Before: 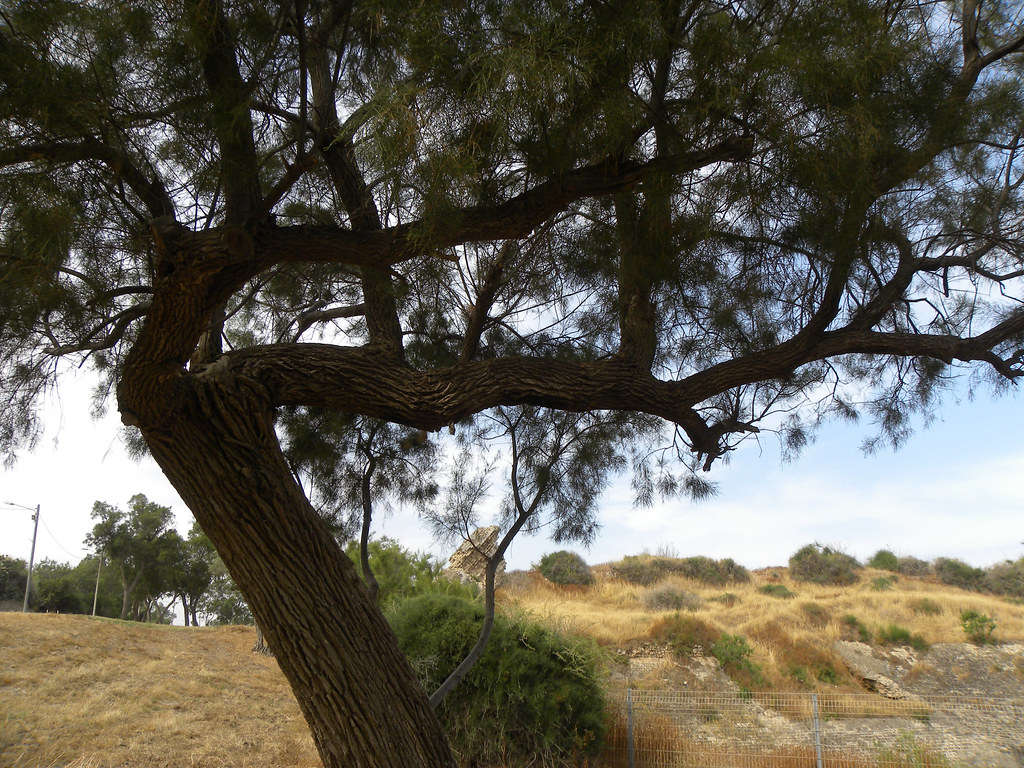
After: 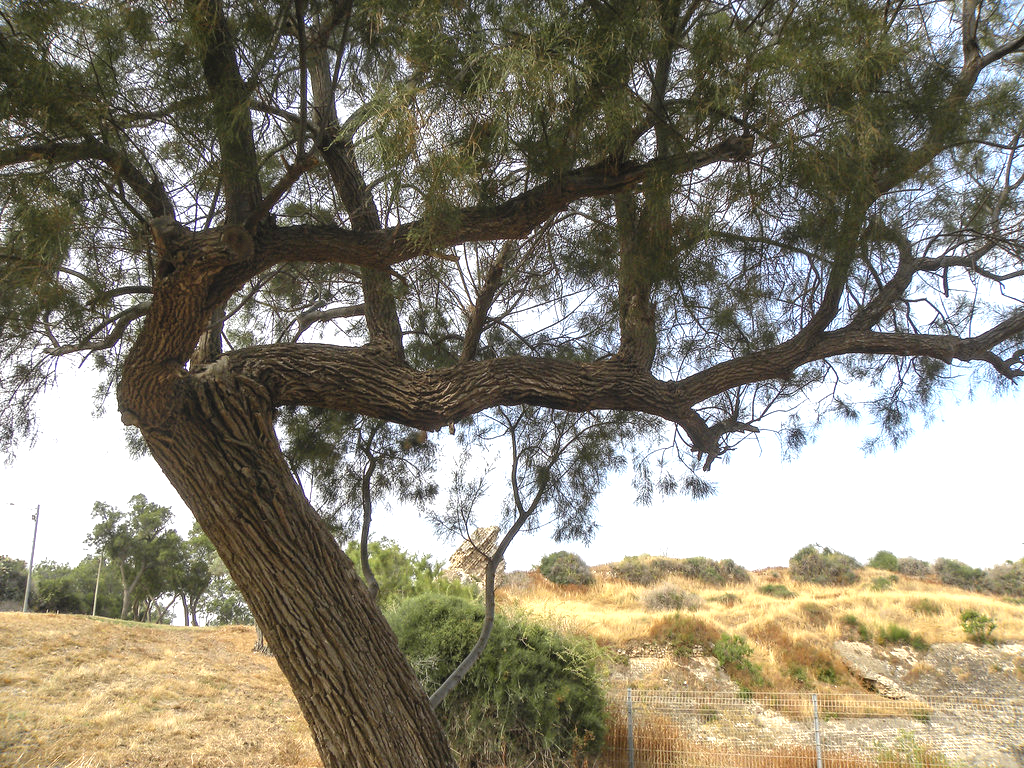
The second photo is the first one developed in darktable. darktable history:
contrast brightness saturation: contrast -0.16, brightness 0.046, saturation -0.121
exposure: black level correction 0, exposure 1.103 EV, compensate exposure bias true, compensate highlight preservation false
local contrast: highlights 22%, detail 150%
